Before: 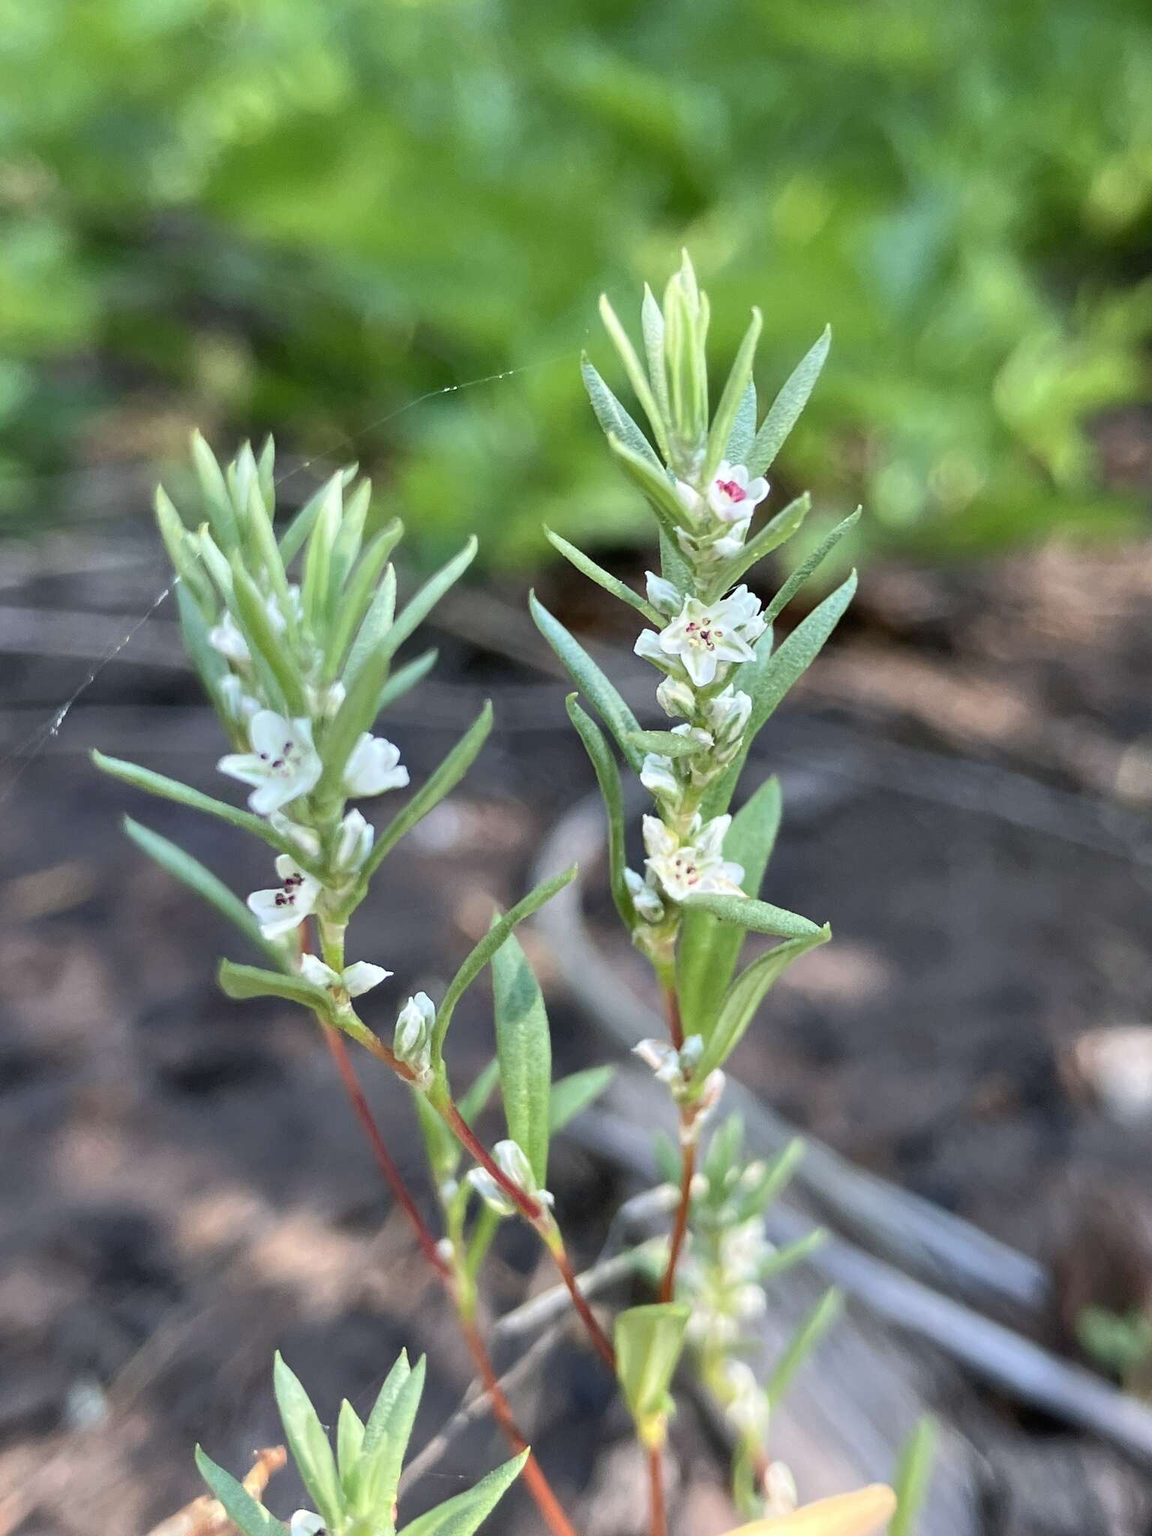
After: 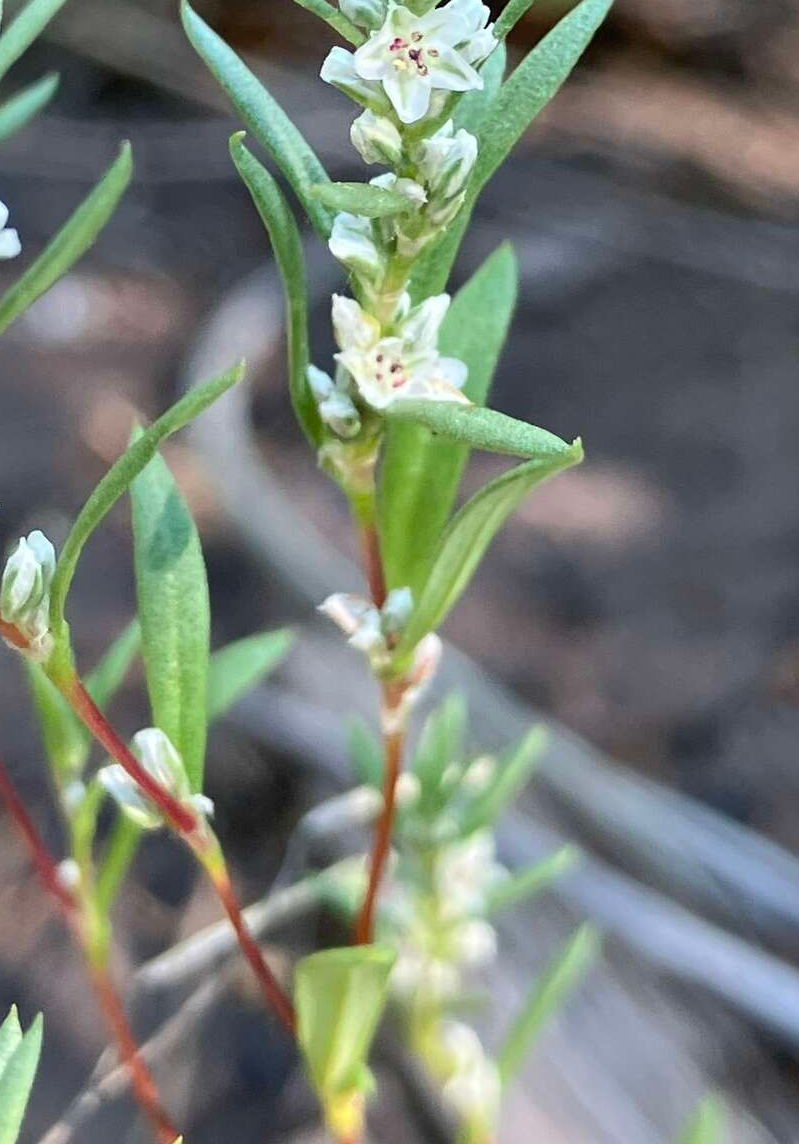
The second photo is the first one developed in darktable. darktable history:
crop: left 34.189%, top 38.703%, right 13.757%, bottom 5.432%
